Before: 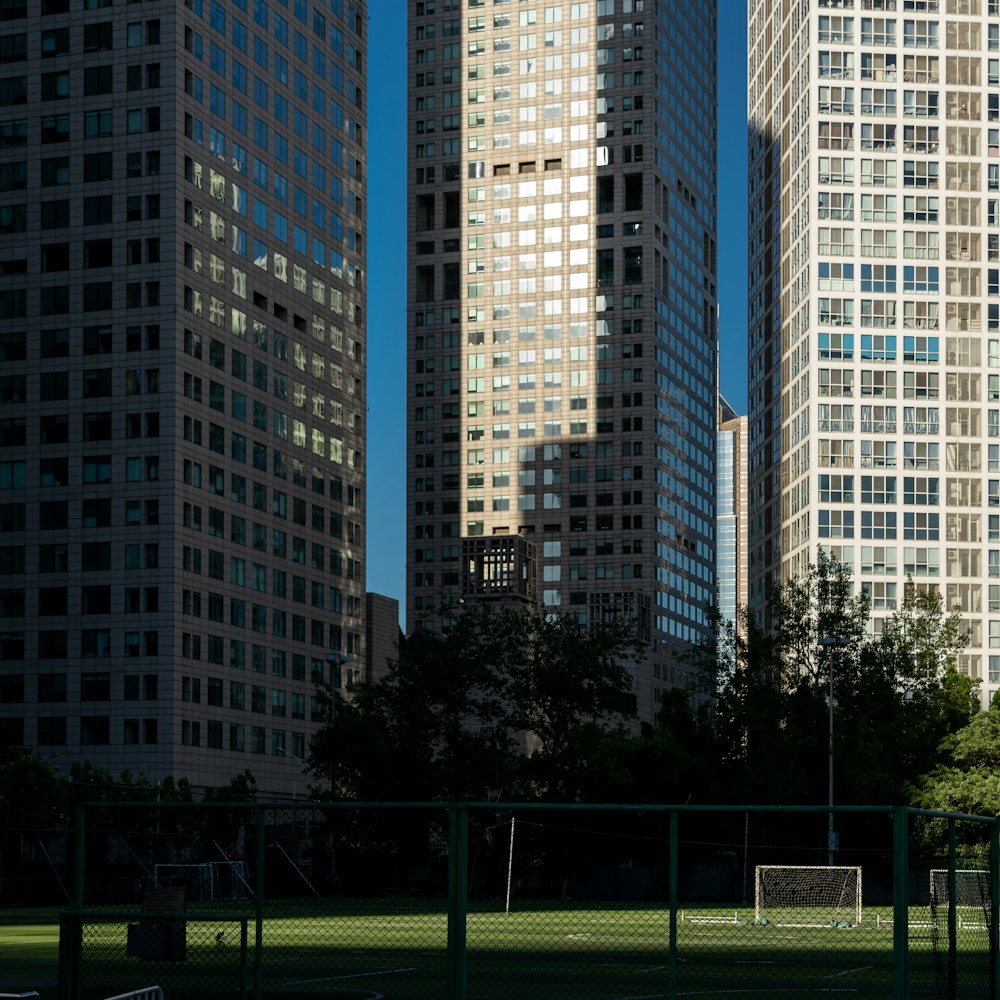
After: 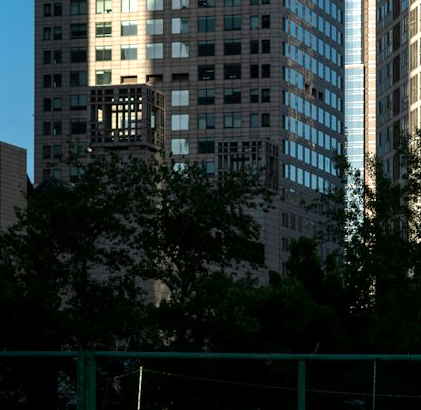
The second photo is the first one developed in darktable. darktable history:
crop: left 37.221%, top 45.169%, right 20.63%, bottom 13.777%
exposure: exposure 0.661 EV, compensate highlight preservation false
